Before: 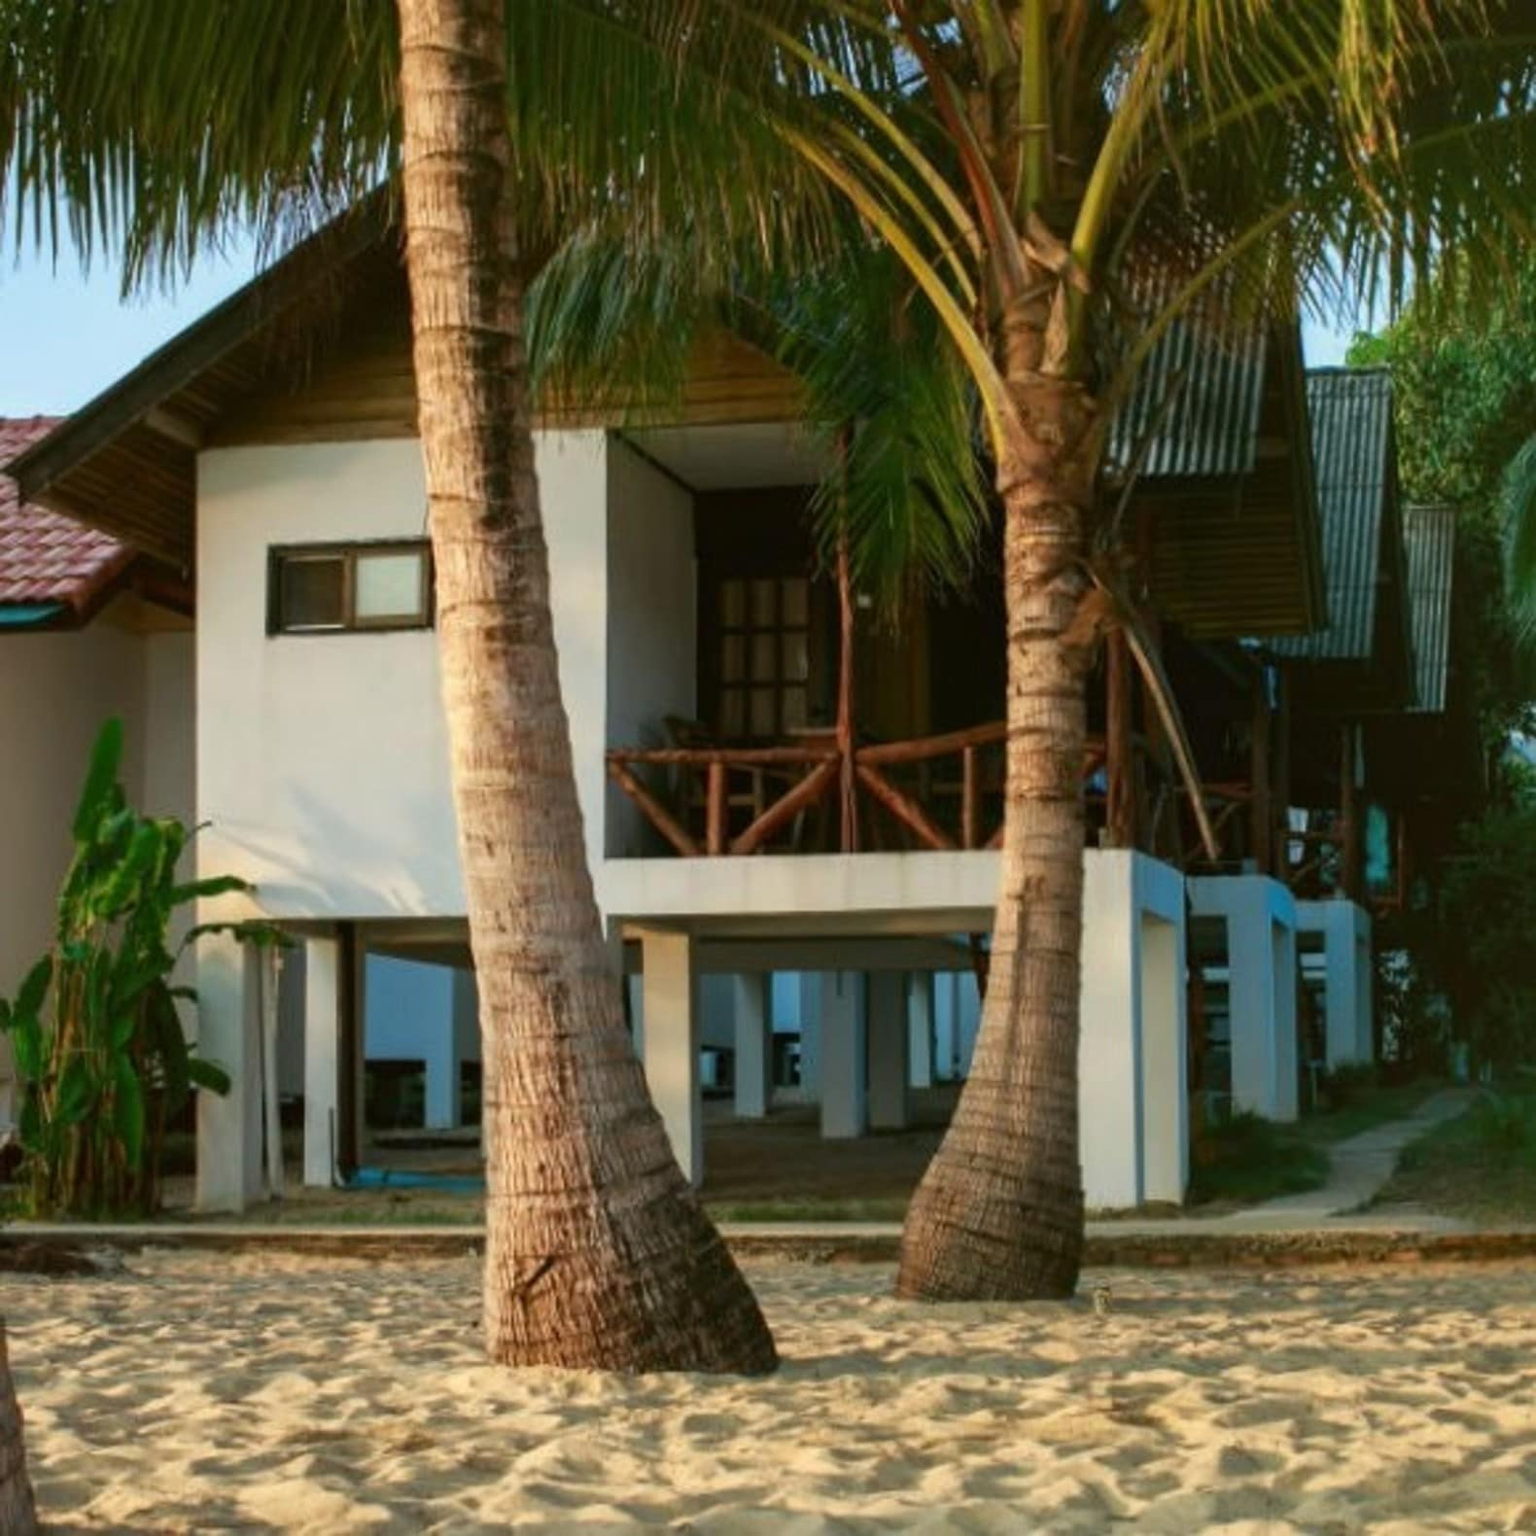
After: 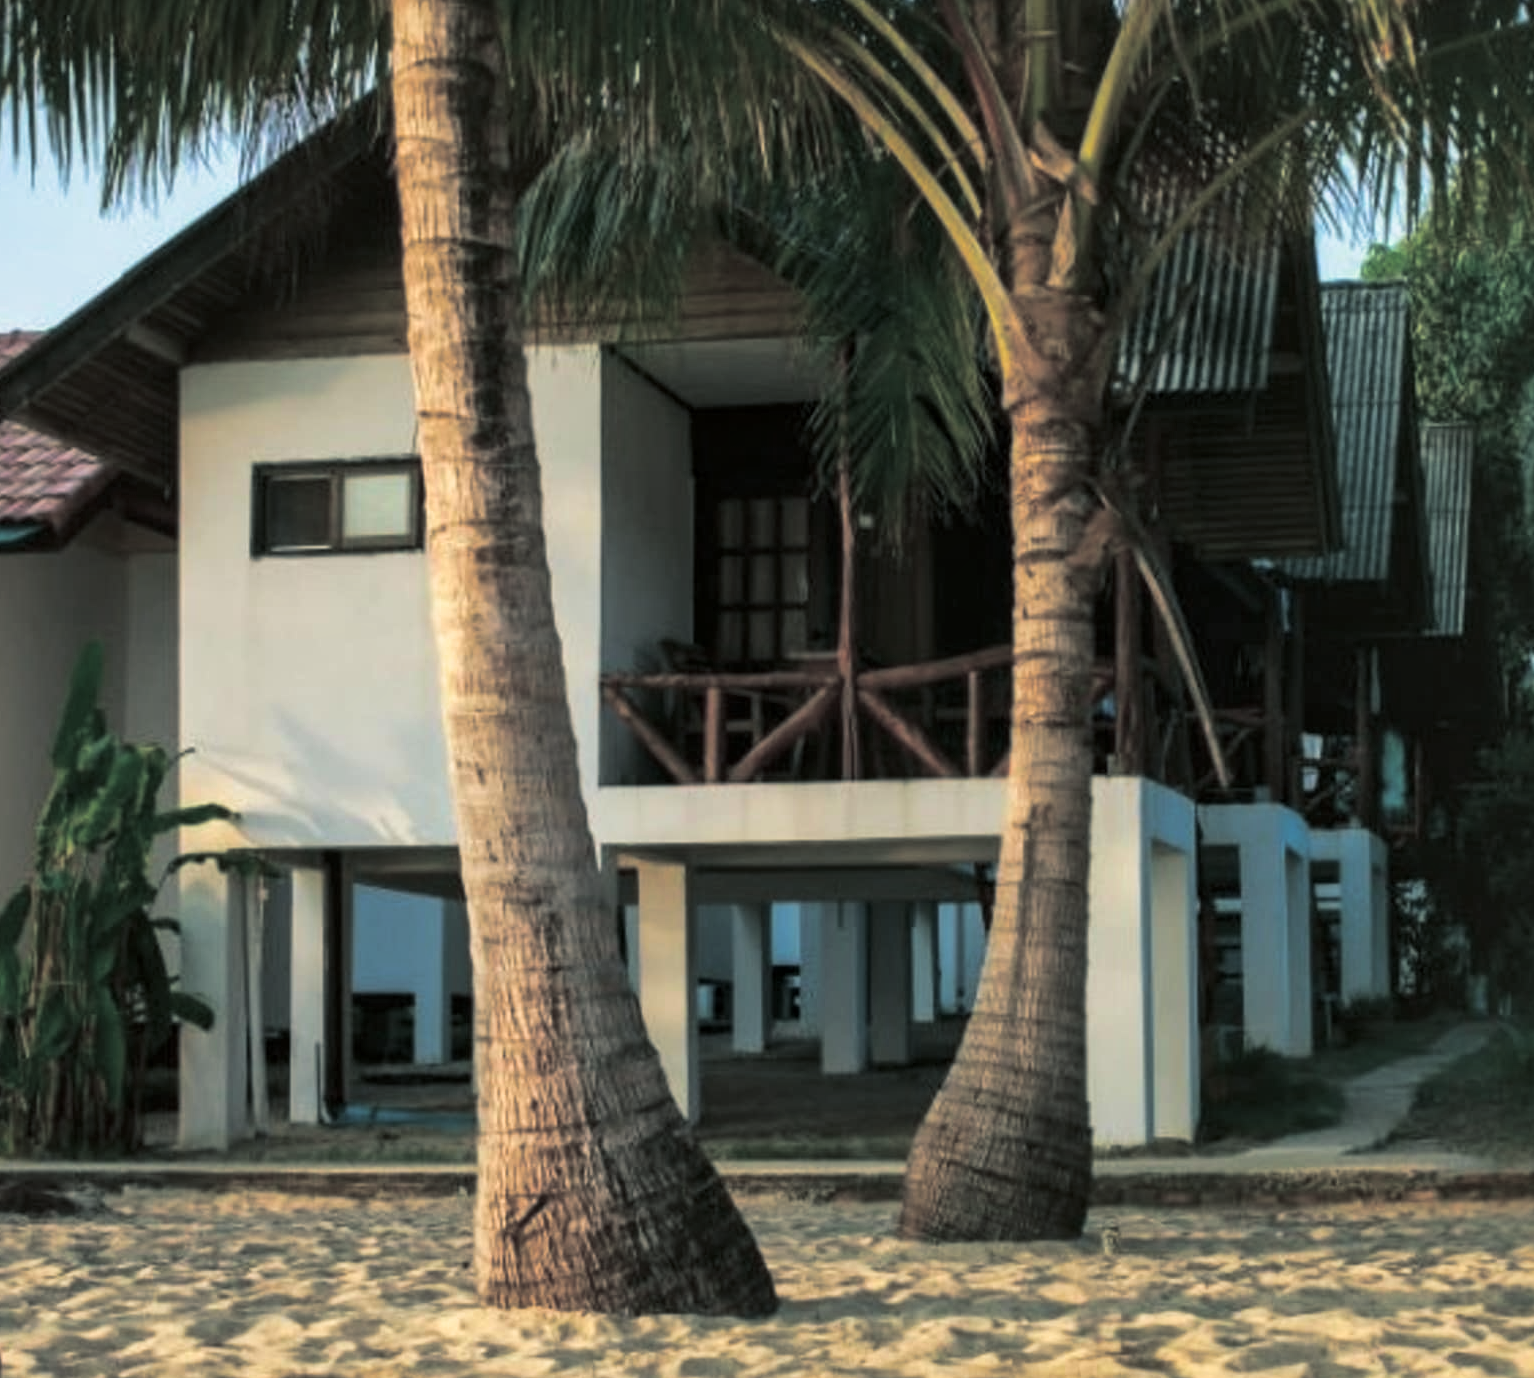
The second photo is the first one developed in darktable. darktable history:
local contrast: mode bilateral grid, contrast 20, coarseness 50, detail 120%, midtone range 0.2
split-toning: shadows › hue 201.6°, shadows › saturation 0.16, highlights › hue 50.4°, highlights › saturation 0.2, balance -49.9
crop: left 1.507%, top 6.147%, right 1.379%, bottom 6.637%
shadows and highlights: shadows 12, white point adjustment 1.2, highlights -0.36, soften with gaussian
